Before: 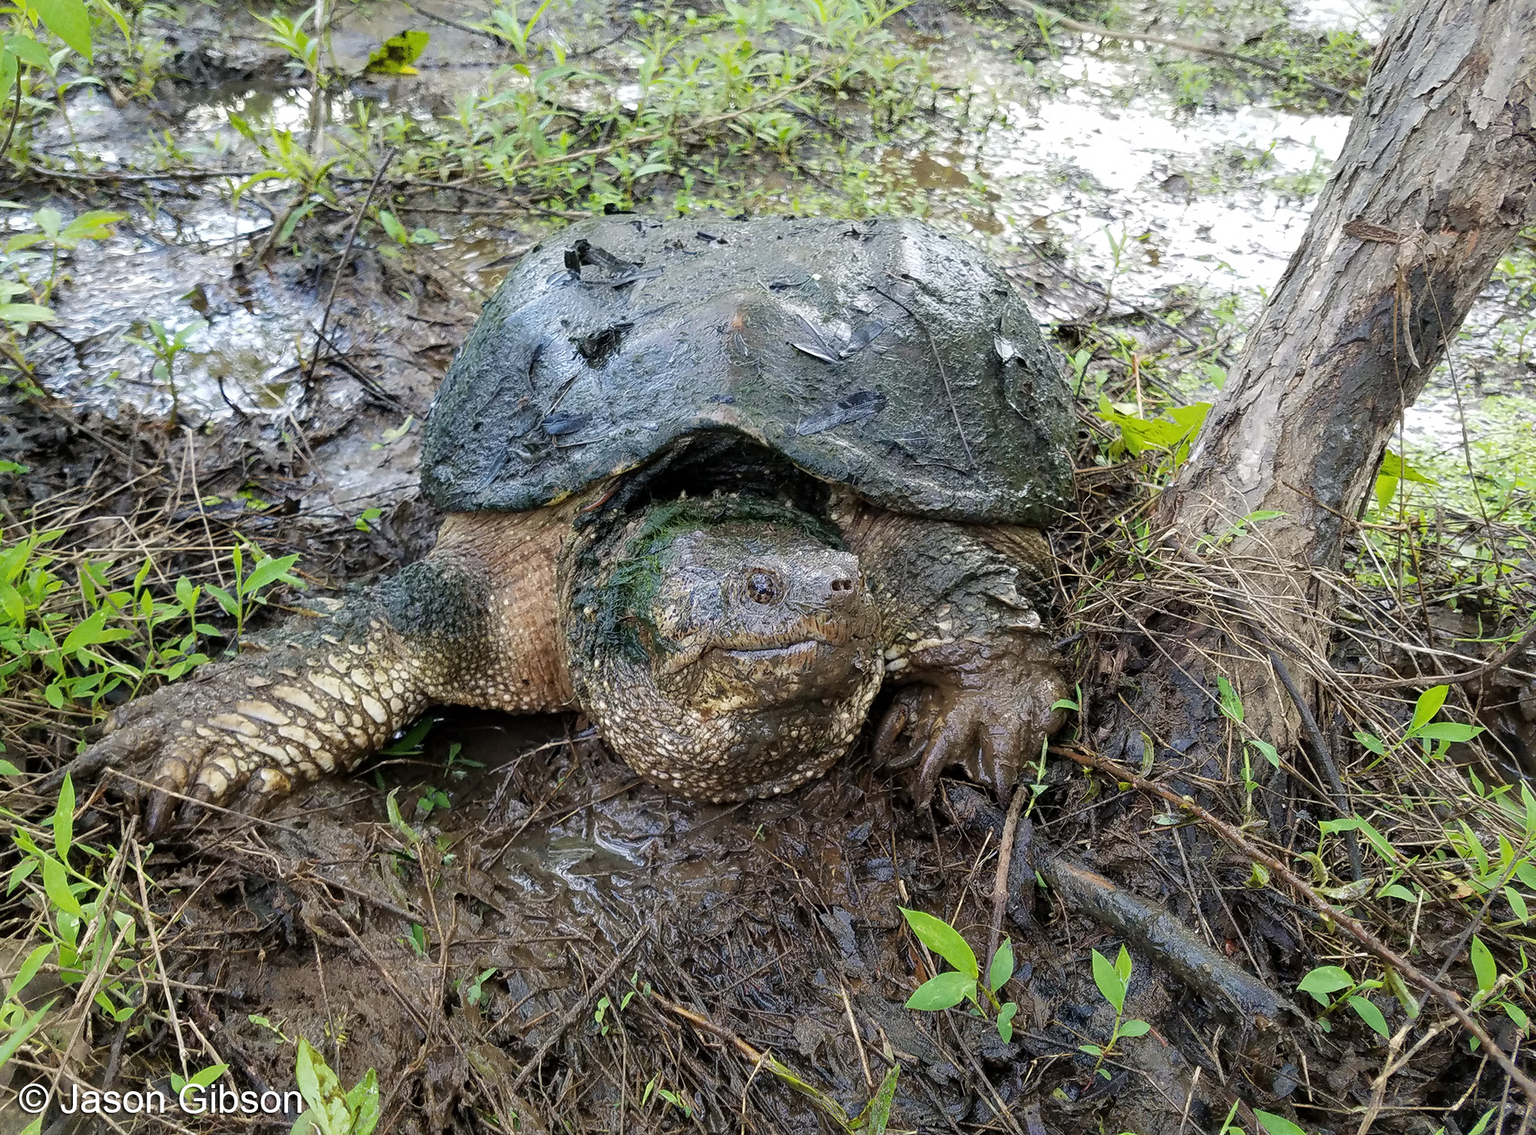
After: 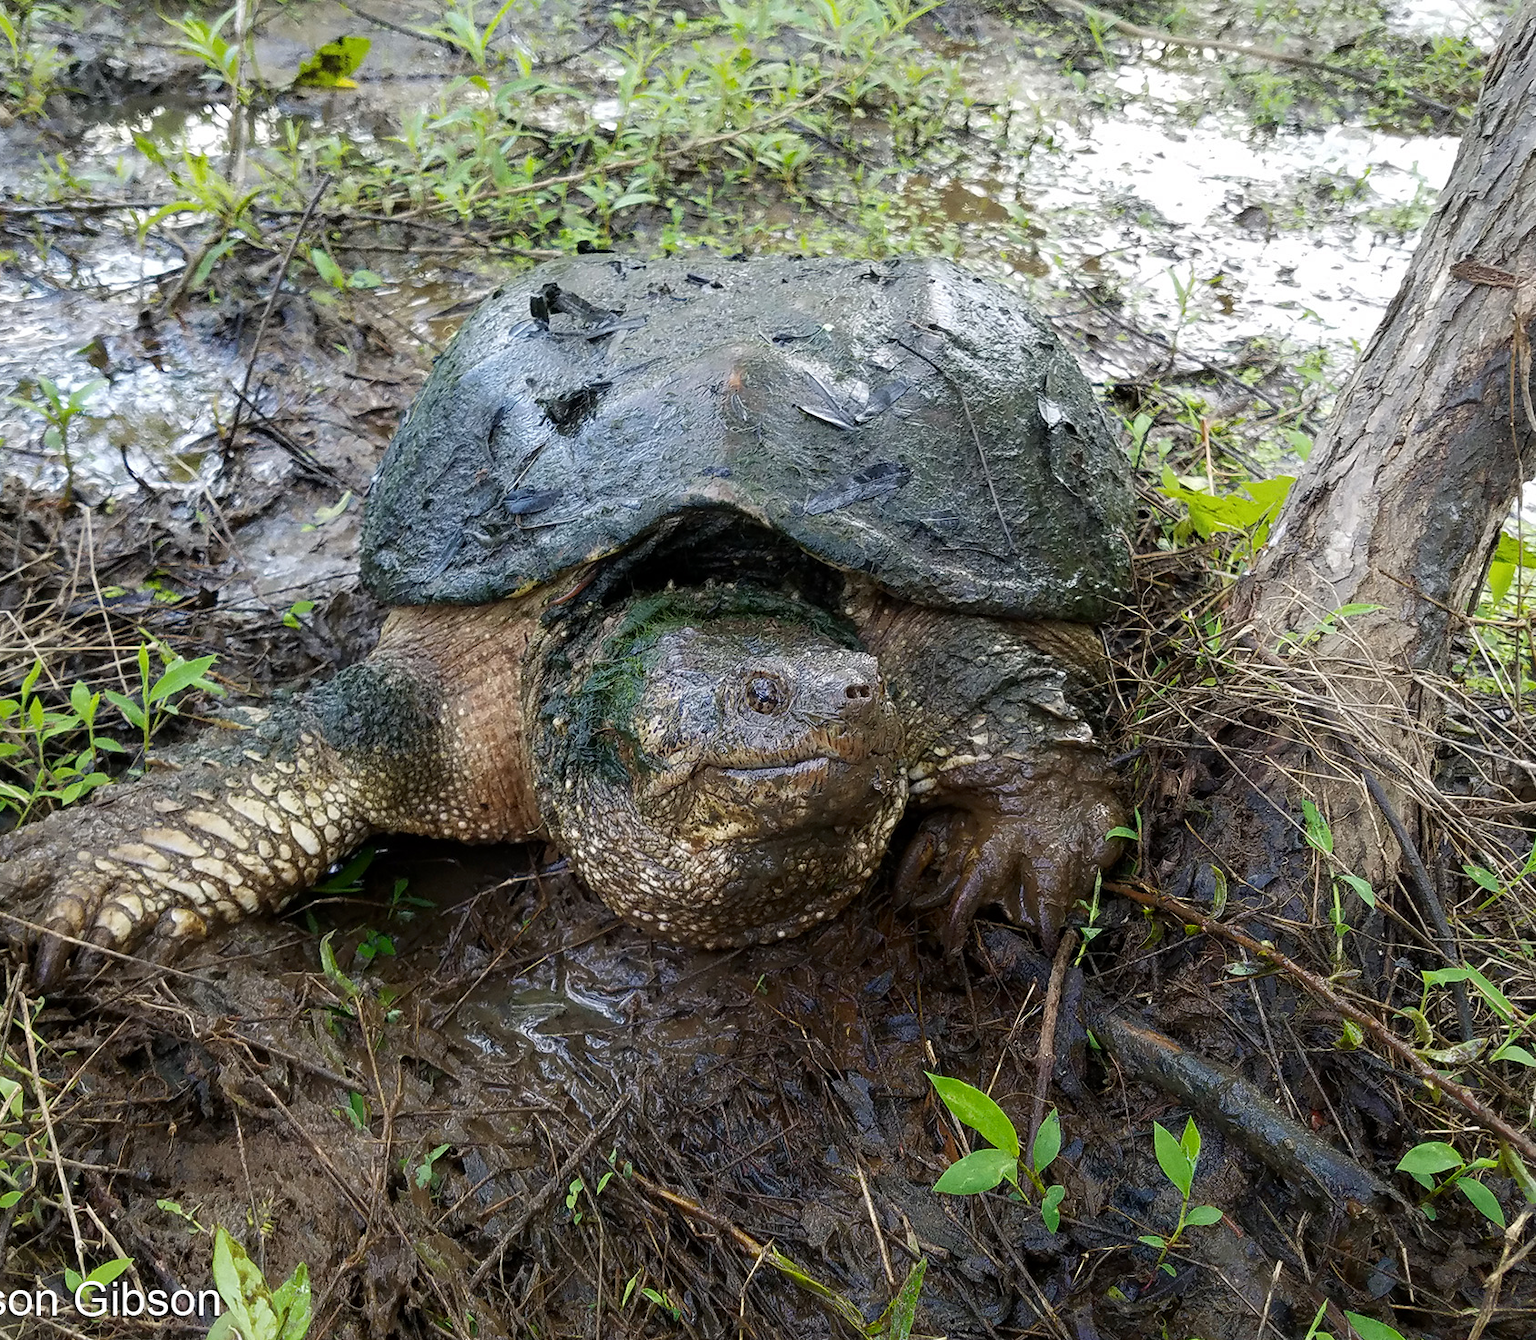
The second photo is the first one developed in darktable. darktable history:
crop: left 7.57%, right 7.828%
shadows and highlights: shadows -88.96, highlights -35.41, soften with gaussian
